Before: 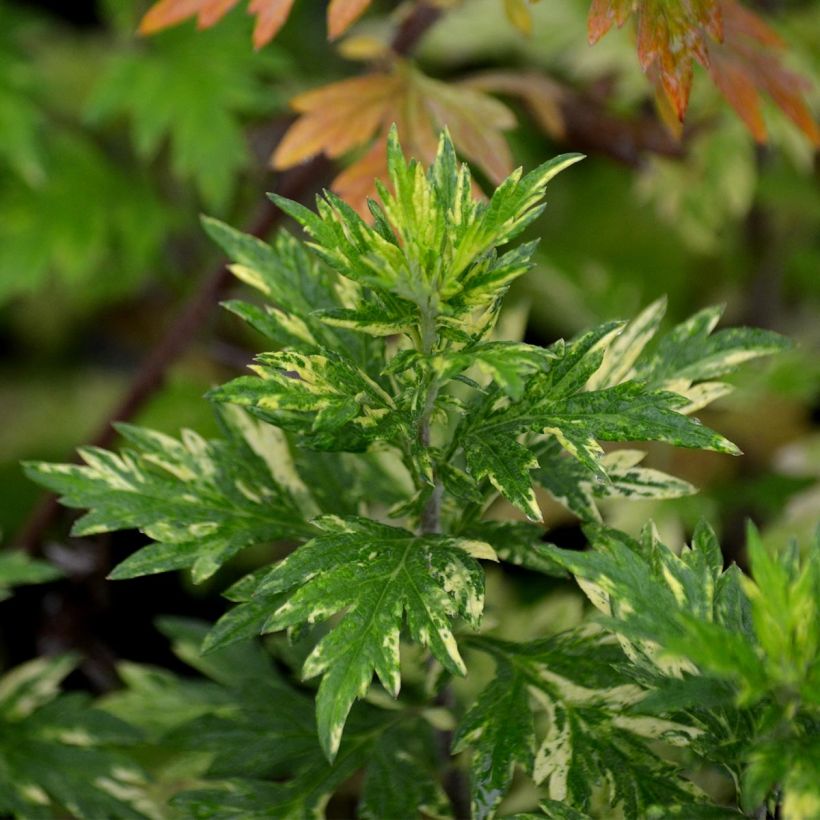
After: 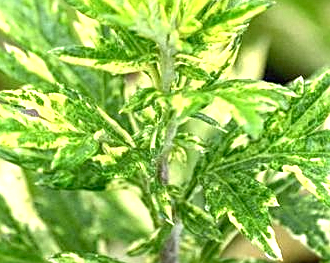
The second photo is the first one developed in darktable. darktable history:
local contrast: on, module defaults
color zones: curves: ch0 [(0, 0.5) (0.143, 0.5) (0.286, 0.456) (0.429, 0.5) (0.571, 0.5) (0.714, 0.5) (0.857, 0.5) (1, 0.5)]; ch1 [(0, 0.5) (0.143, 0.5) (0.286, 0.422) (0.429, 0.5) (0.571, 0.5) (0.714, 0.5) (0.857, 0.5) (1, 0.5)]
crop: left 31.906%, top 31.954%, right 27.745%, bottom 35.886%
sharpen: on, module defaults
exposure: black level correction 0.001, exposure 1.996 EV, compensate highlight preservation false
